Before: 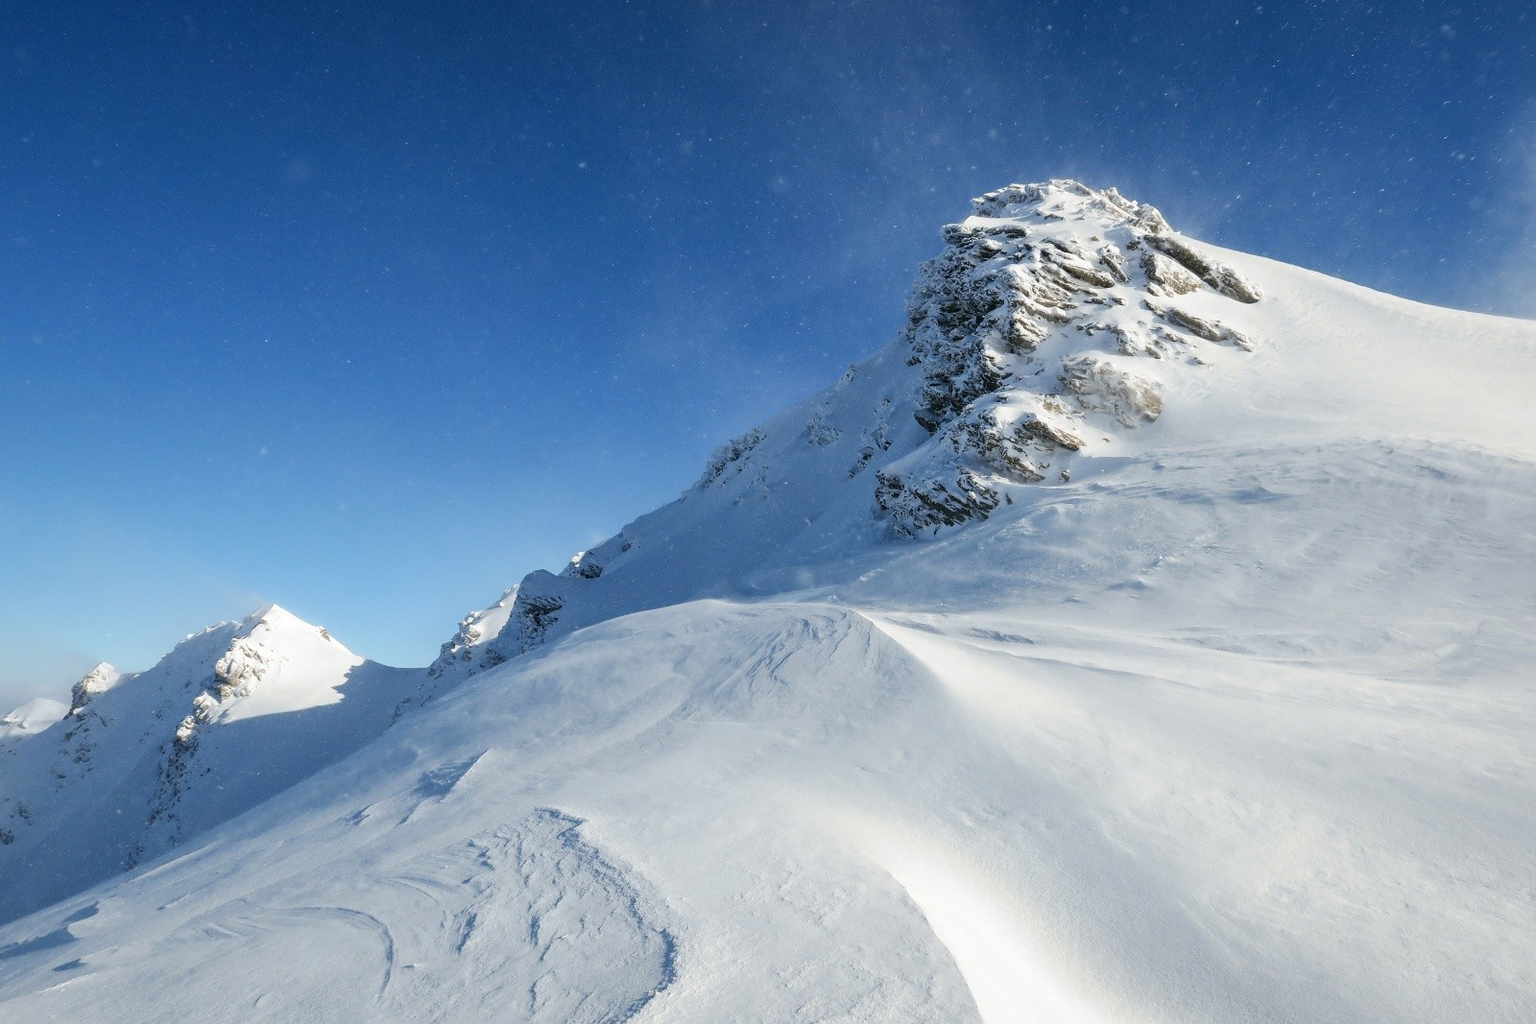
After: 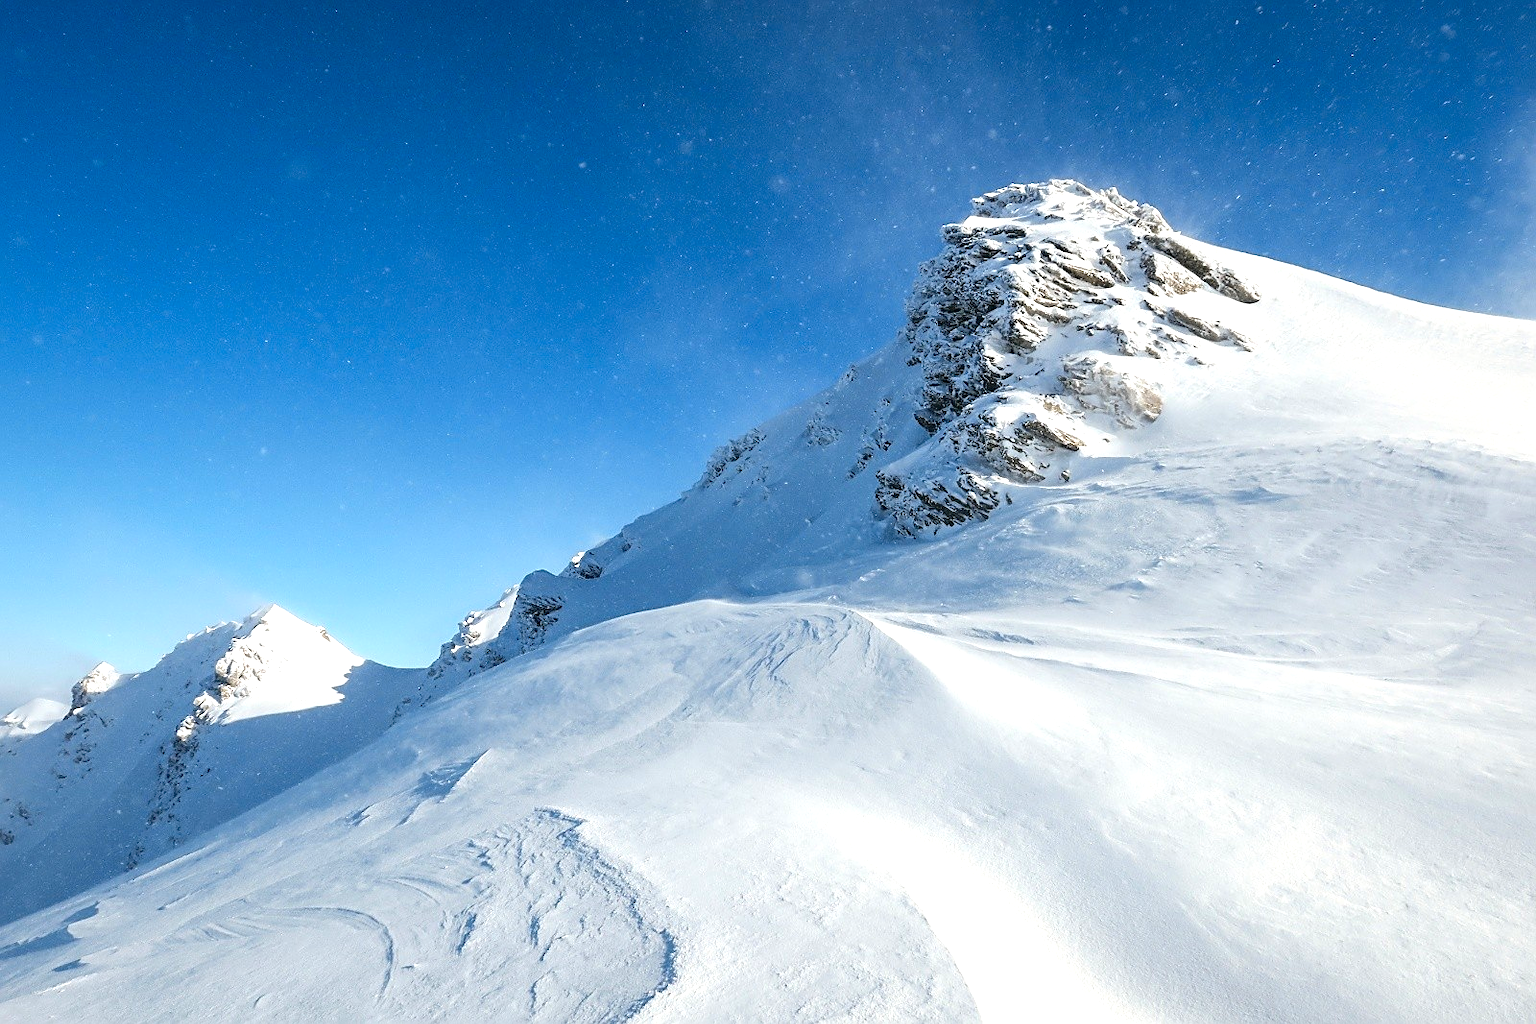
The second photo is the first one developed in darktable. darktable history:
color zones: curves: ch1 [(0.263, 0.53) (0.376, 0.287) (0.487, 0.512) (0.748, 0.547) (1, 0.513)]; ch2 [(0.262, 0.45) (0.751, 0.477)]
exposure: black level correction 0, exposure 0.499 EV, compensate exposure bias true, compensate highlight preservation false
sharpen: on, module defaults
